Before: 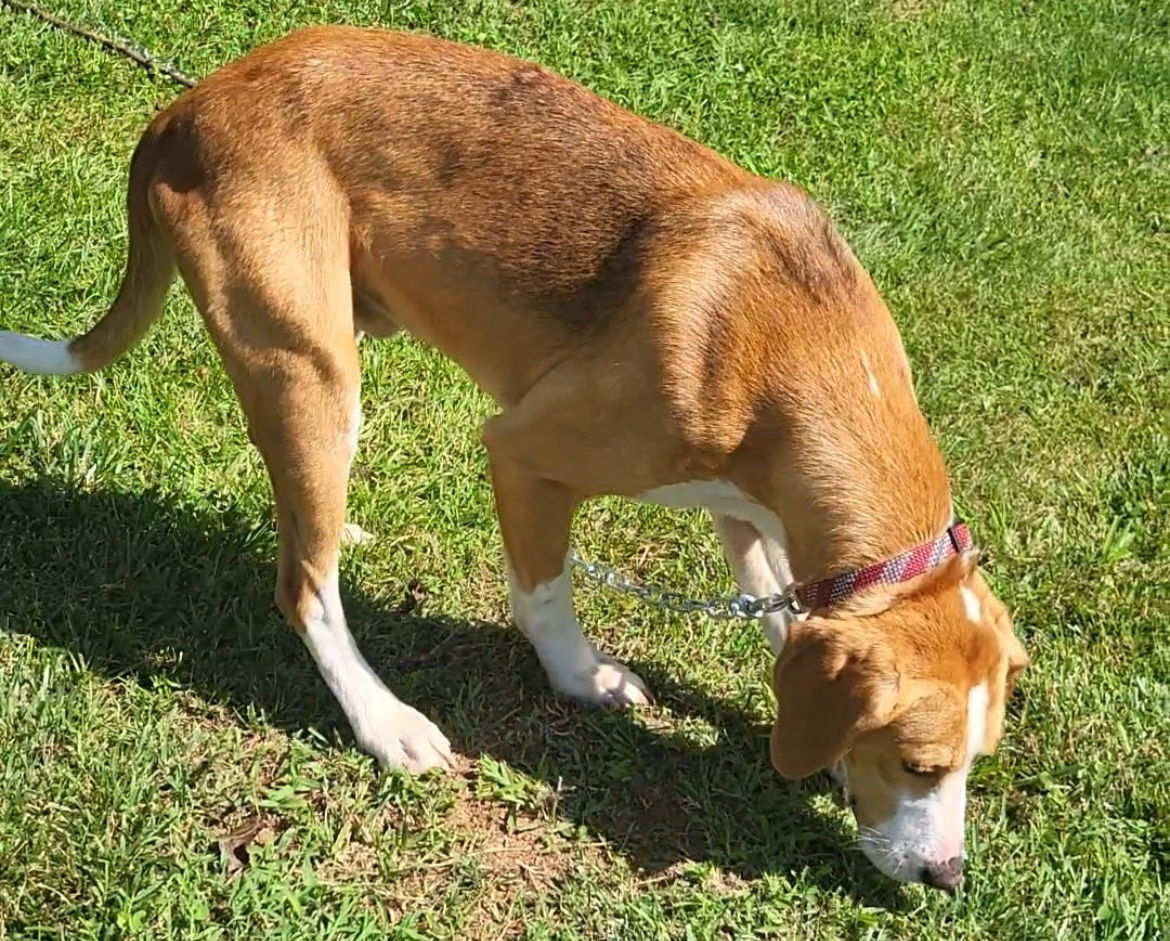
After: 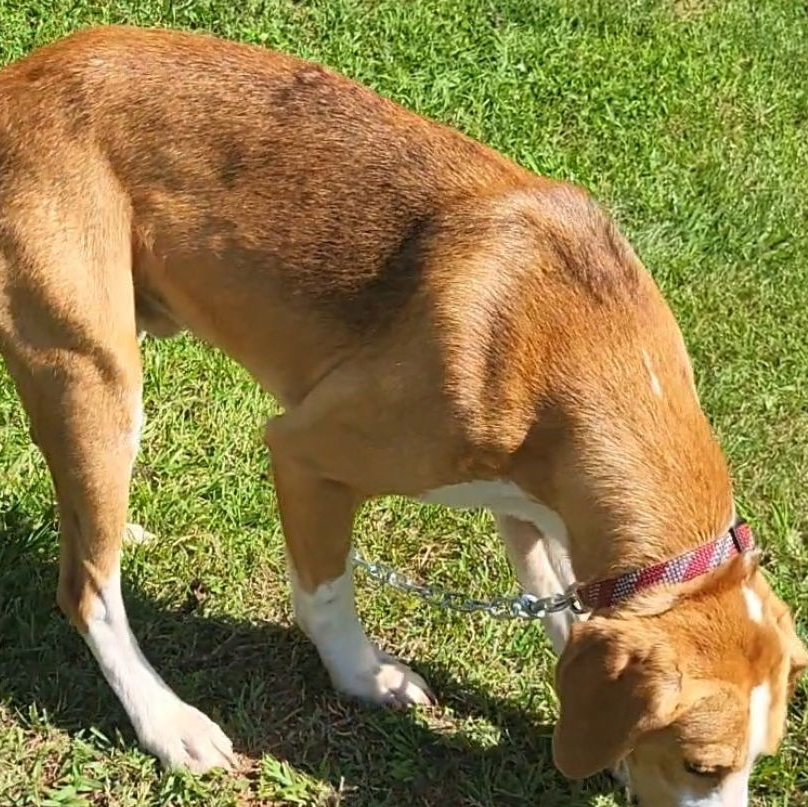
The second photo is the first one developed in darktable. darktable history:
crop: left 18.695%, right 12.19%, bottom 14.207%
